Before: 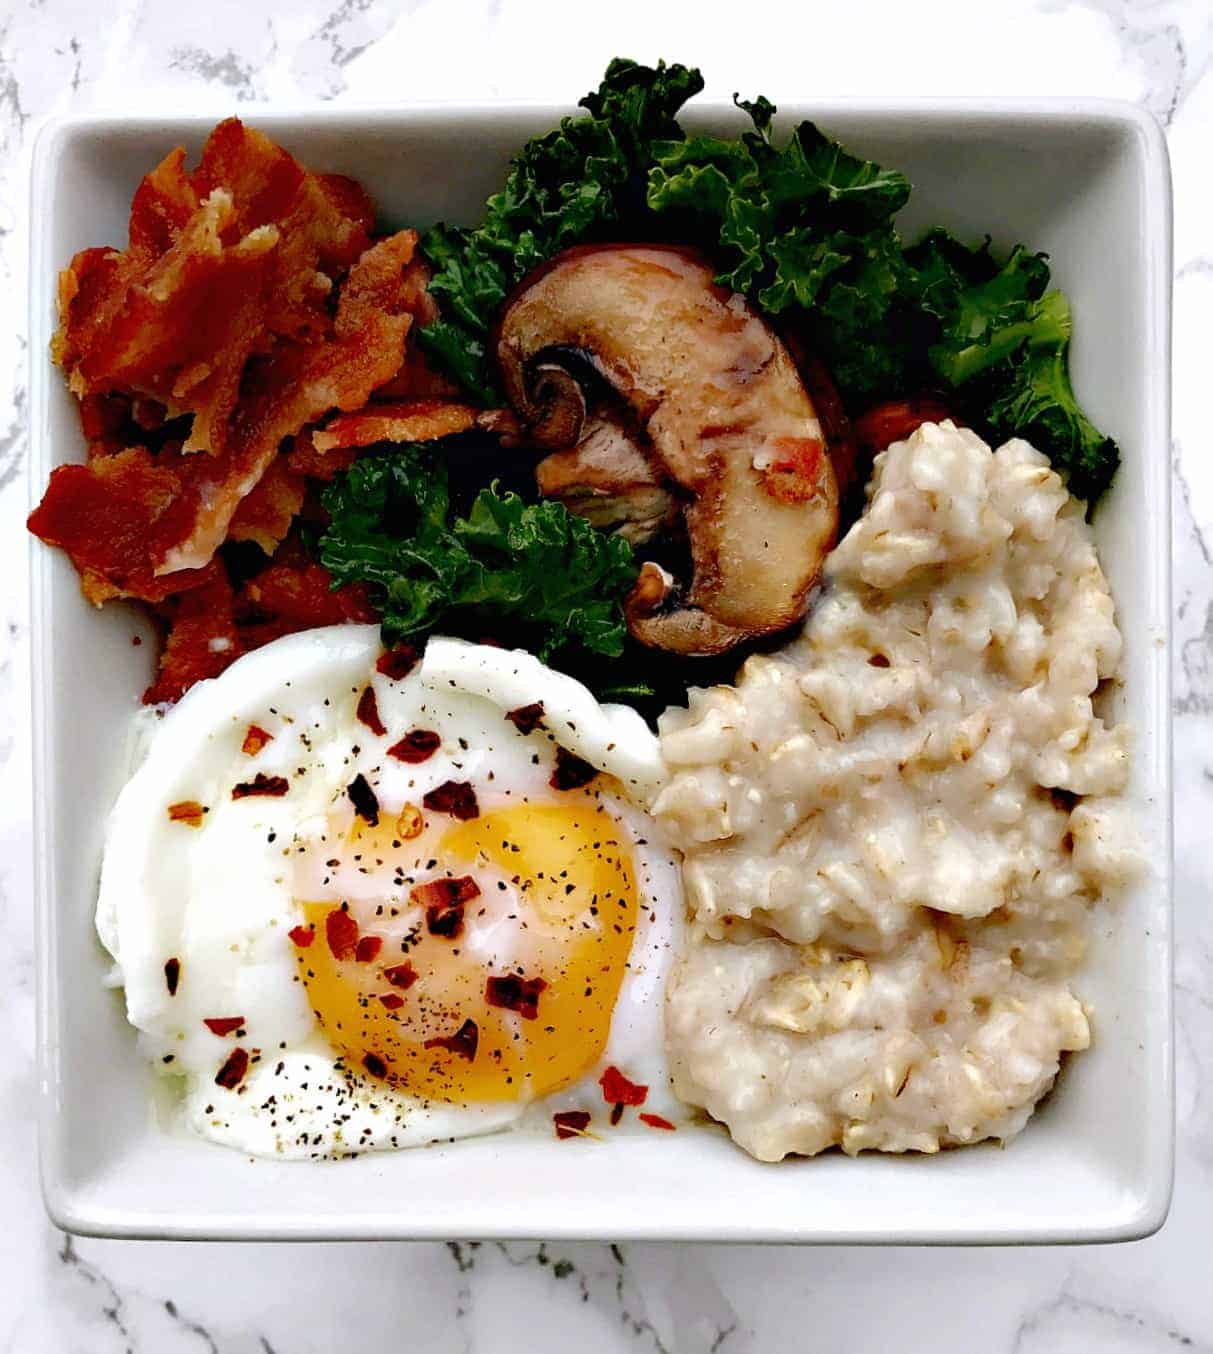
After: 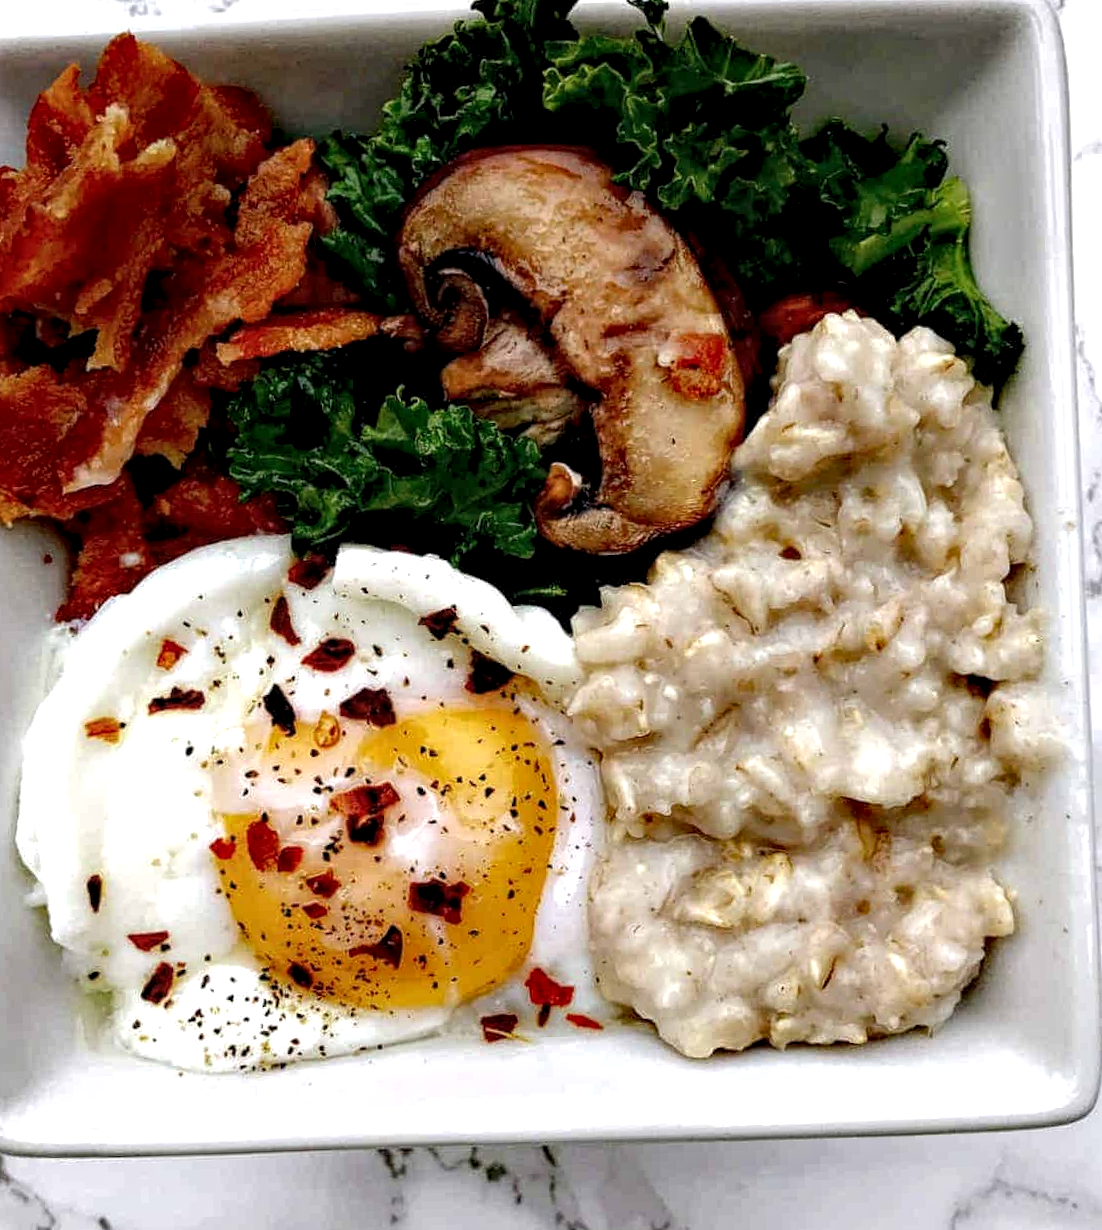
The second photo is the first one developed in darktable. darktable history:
exposure: compensate highlight preservation false
local contrast: highlights 100%, shadows 100%, detail 200%, midtone range 0.2
crop and rotate: angle 1.96°, left 5.673%, top 5.673%
